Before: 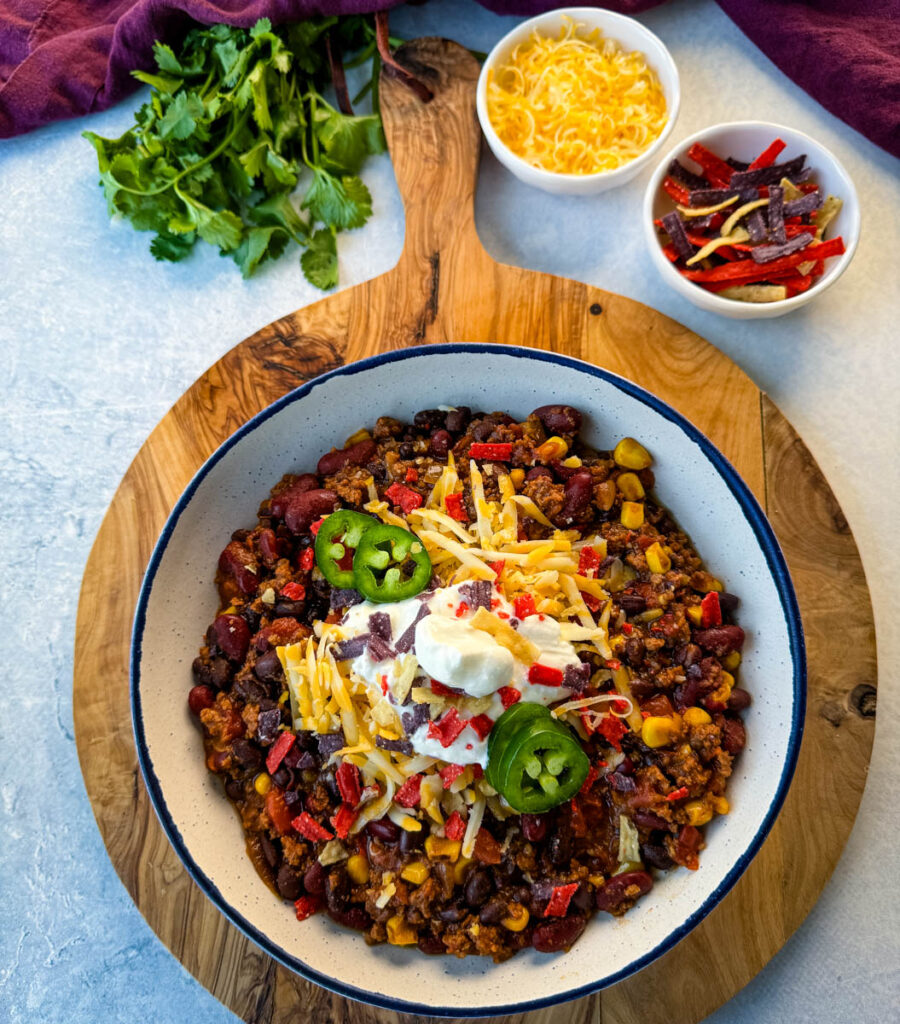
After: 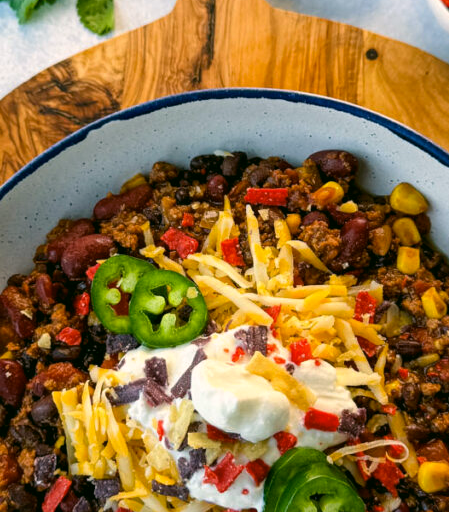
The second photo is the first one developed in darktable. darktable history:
crop: left 25%, top 25%, right 25%, bottom 25%
color correction: highlights a* 4.02, highlights b* 4.98, shadows a* -7.55, shadows b* 4.98
